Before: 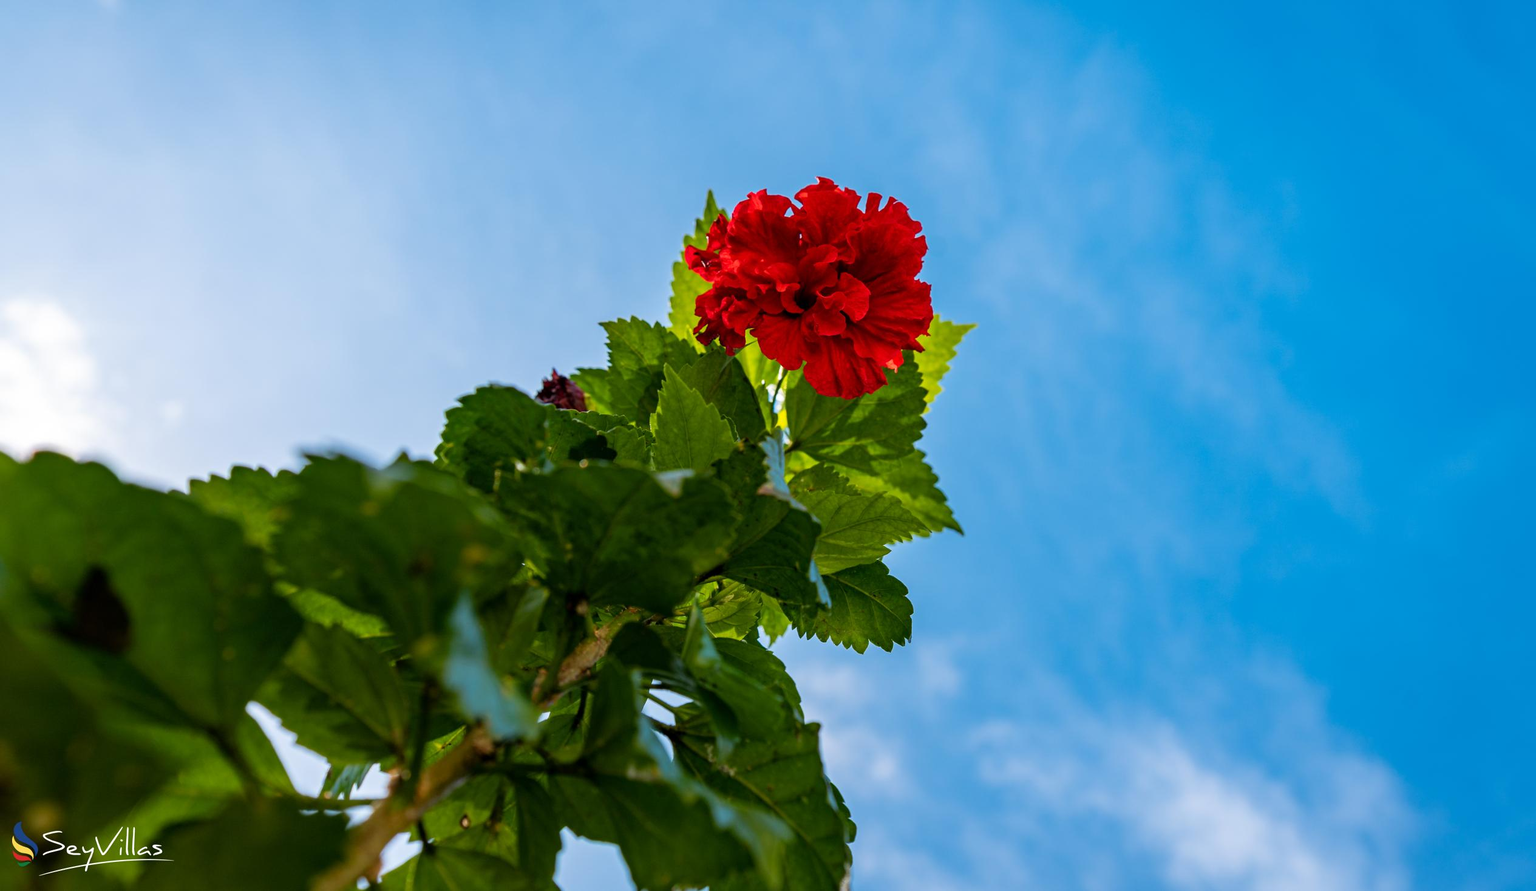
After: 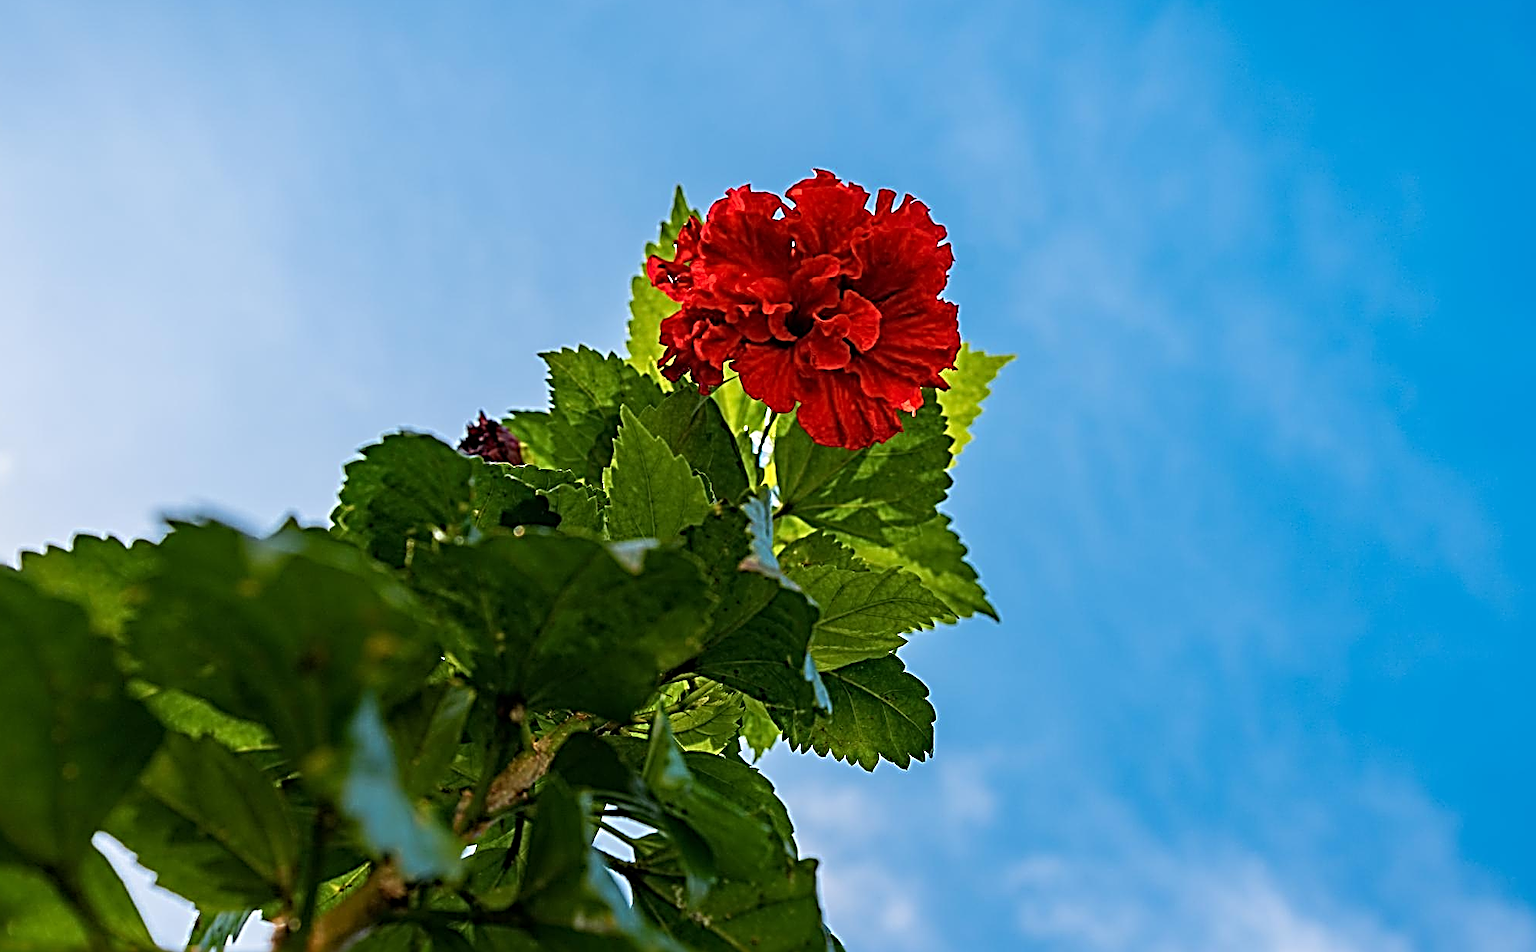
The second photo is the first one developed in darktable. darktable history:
crop: left 11.296%, top 4.906%, right 9.564%, bottom 10.366%
sharpen: radius 3.205, amount 1.74
